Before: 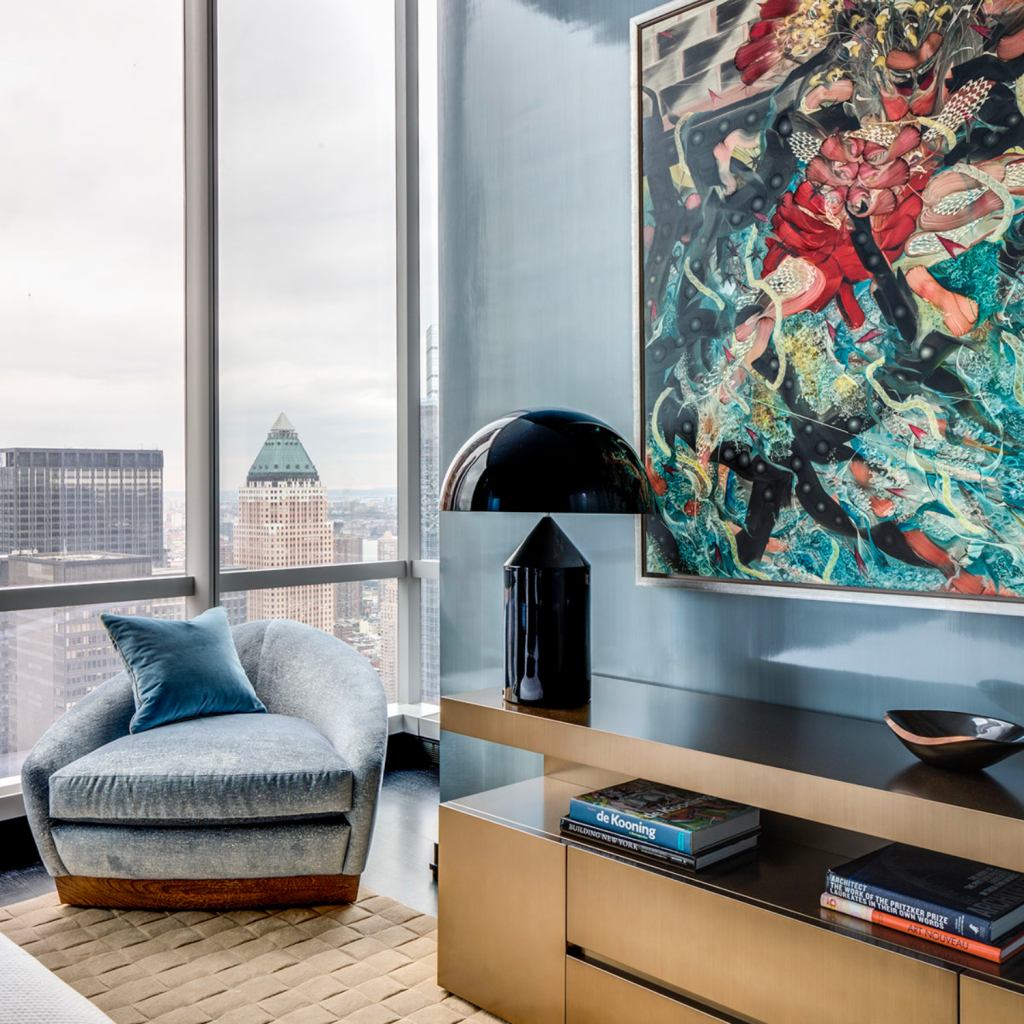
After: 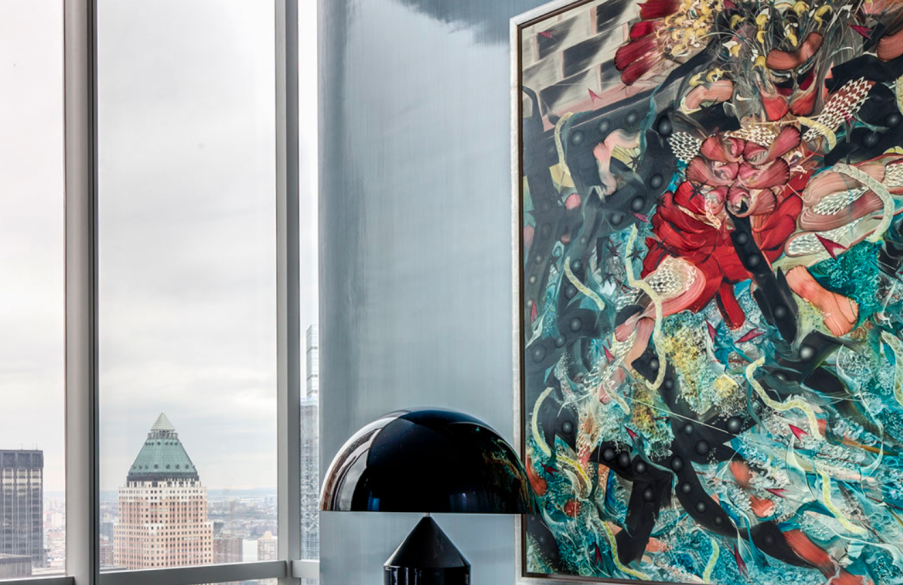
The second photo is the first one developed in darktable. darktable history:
crop and rotate: left 11.812%, bottom 42.776%
contrast brightness saturation: contrast 0.03, brightness -0.04
